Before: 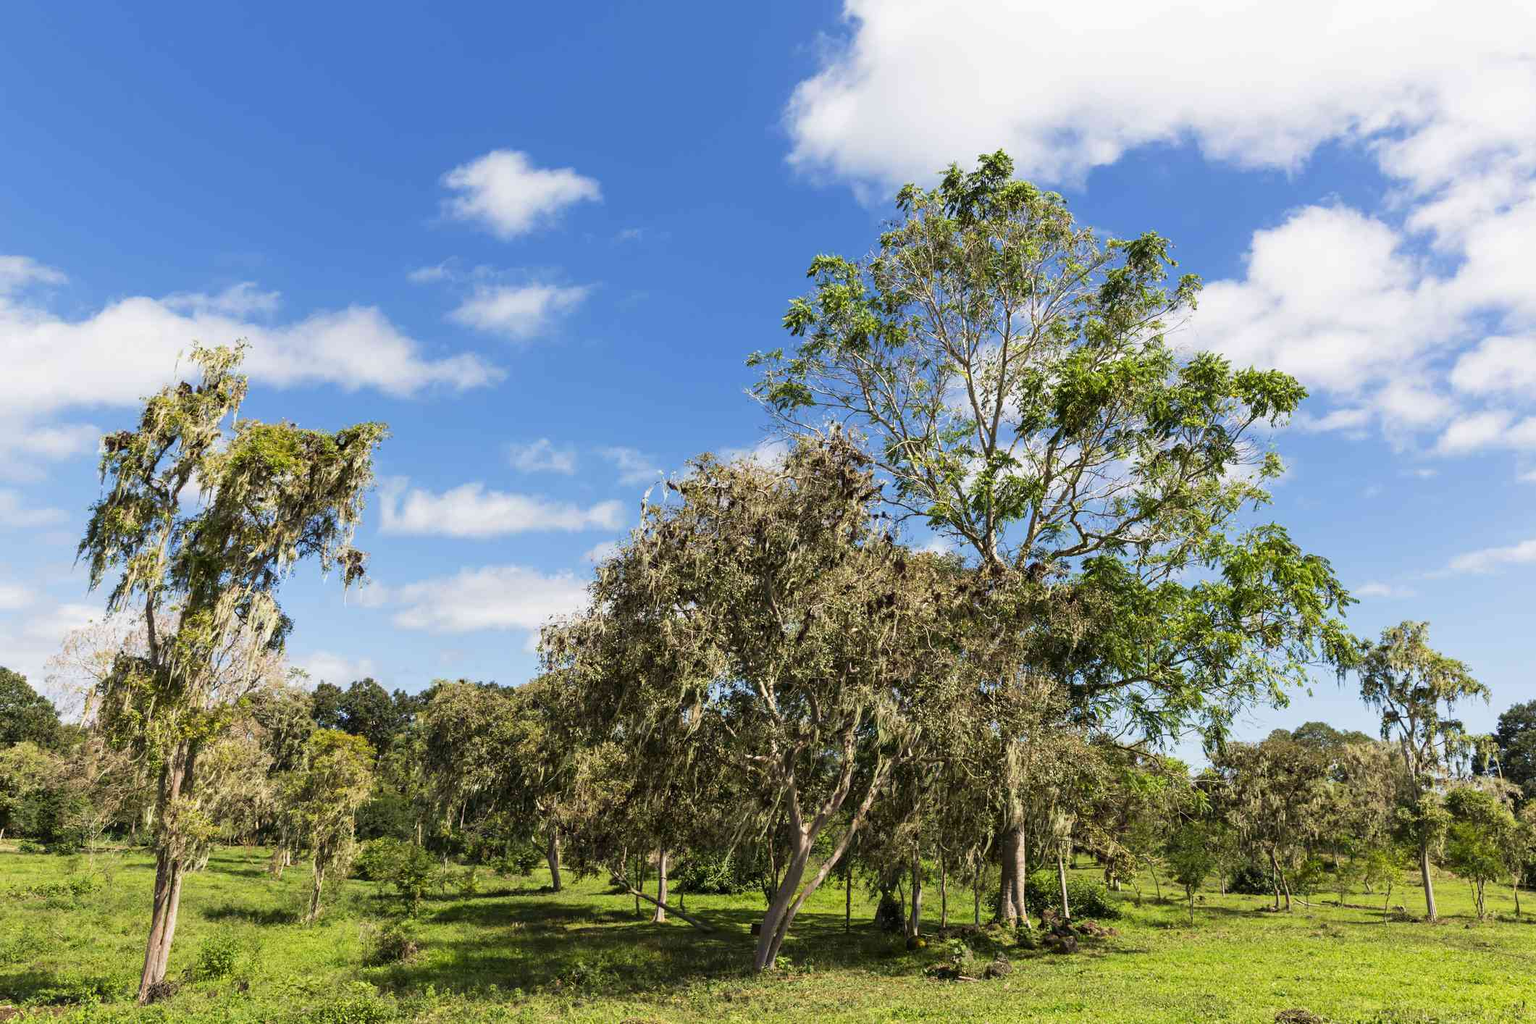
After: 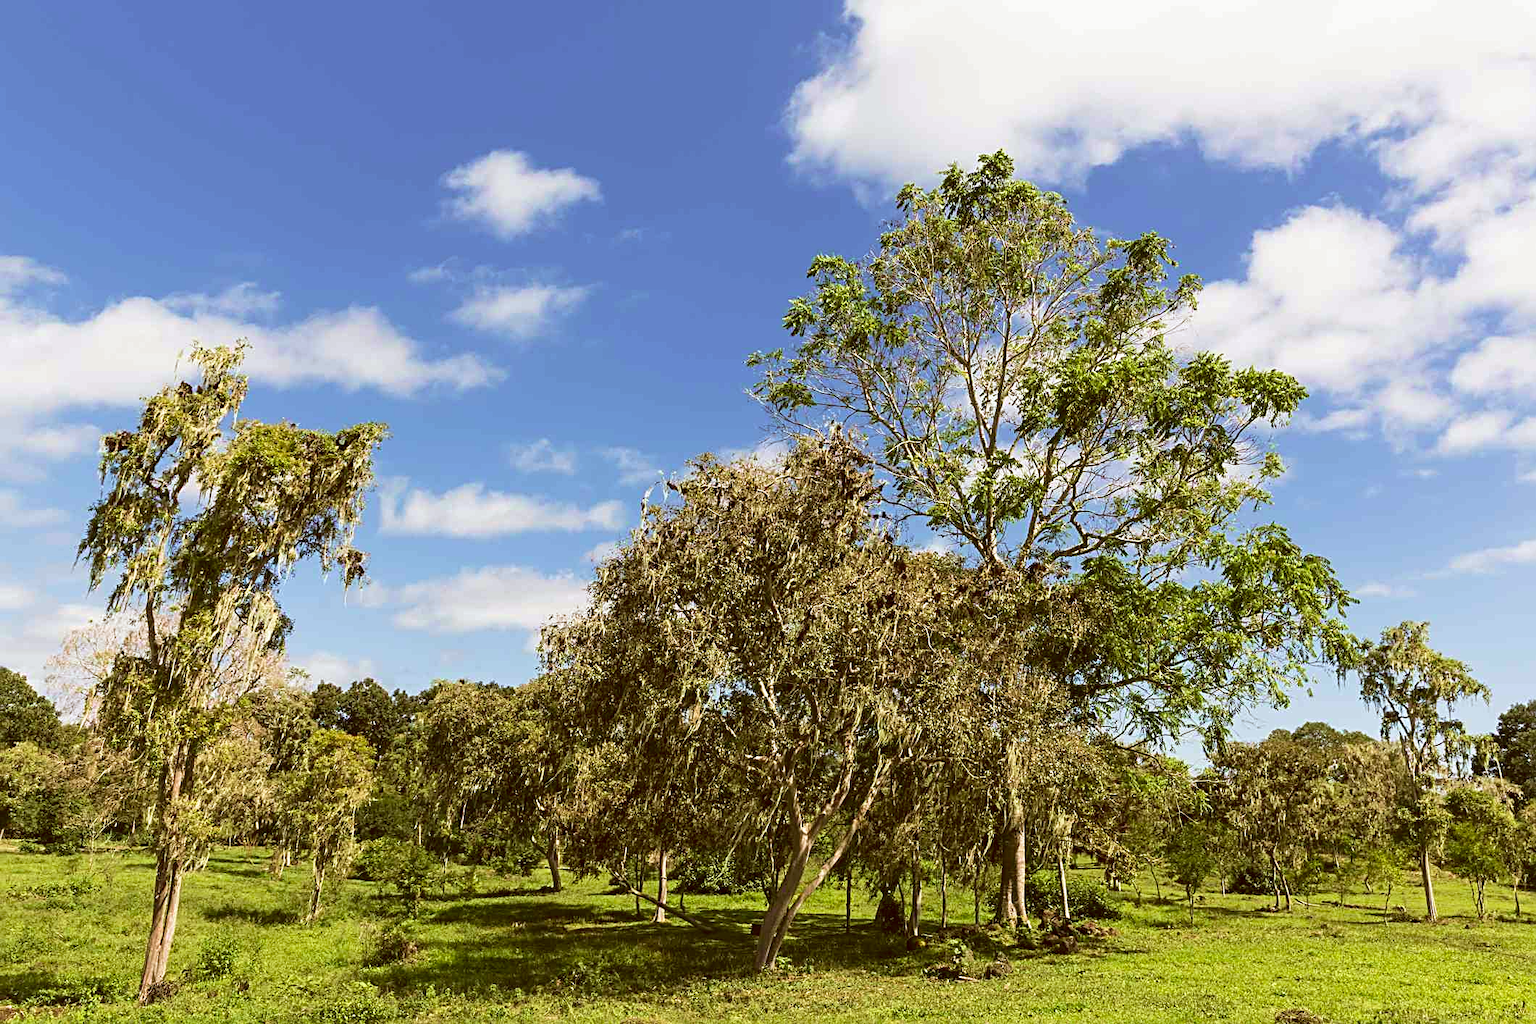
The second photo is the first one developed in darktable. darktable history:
color correction: highlights a* -0.341, highlights b* 0.177, shadows a* 5.11, shadows b* 20.84
sharpen: radius 3.077
velvia: strength 28.65%
